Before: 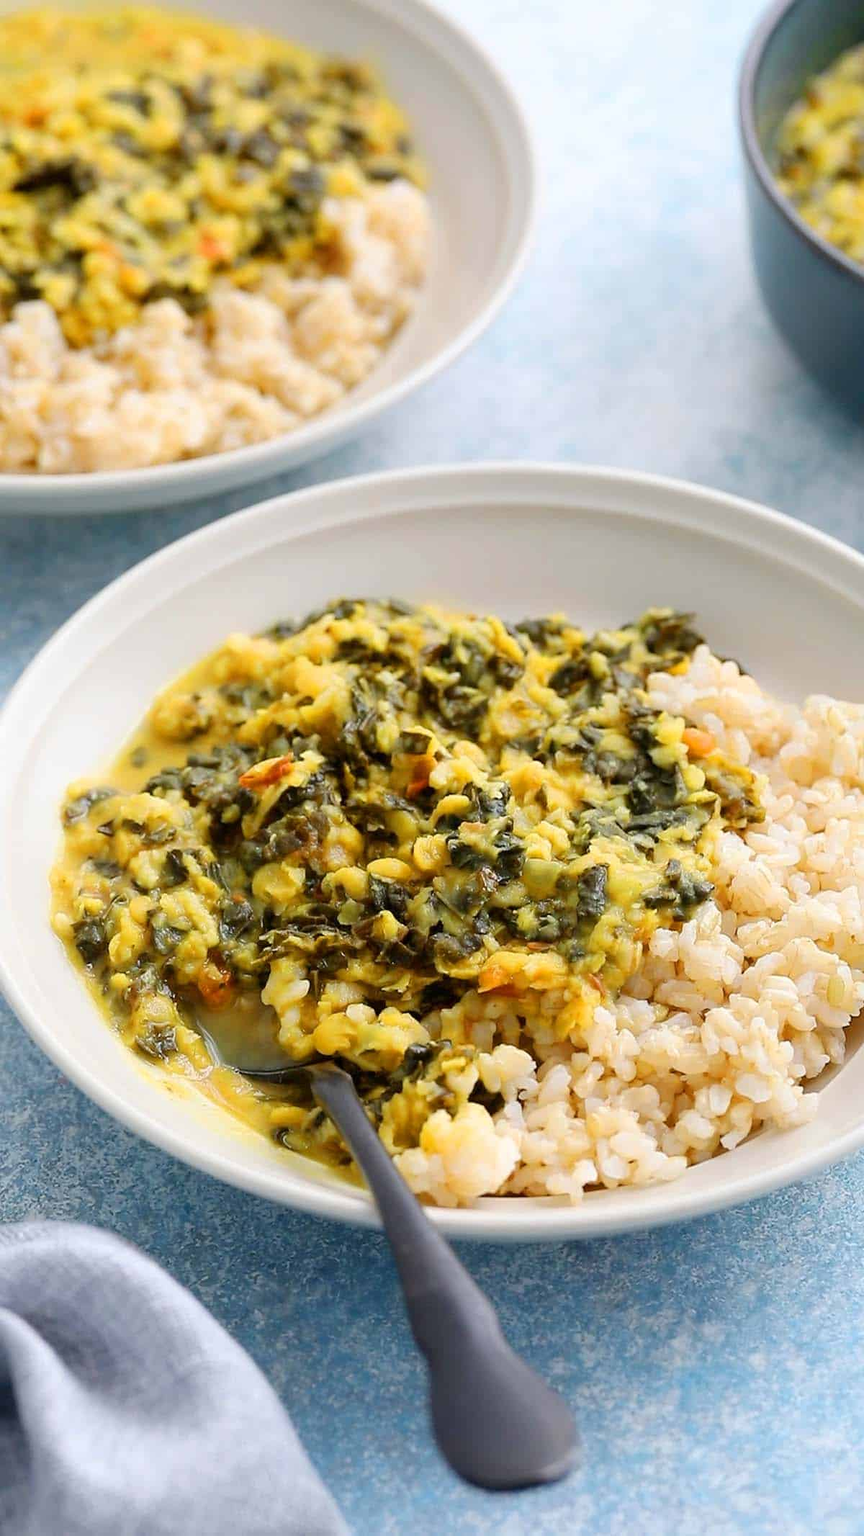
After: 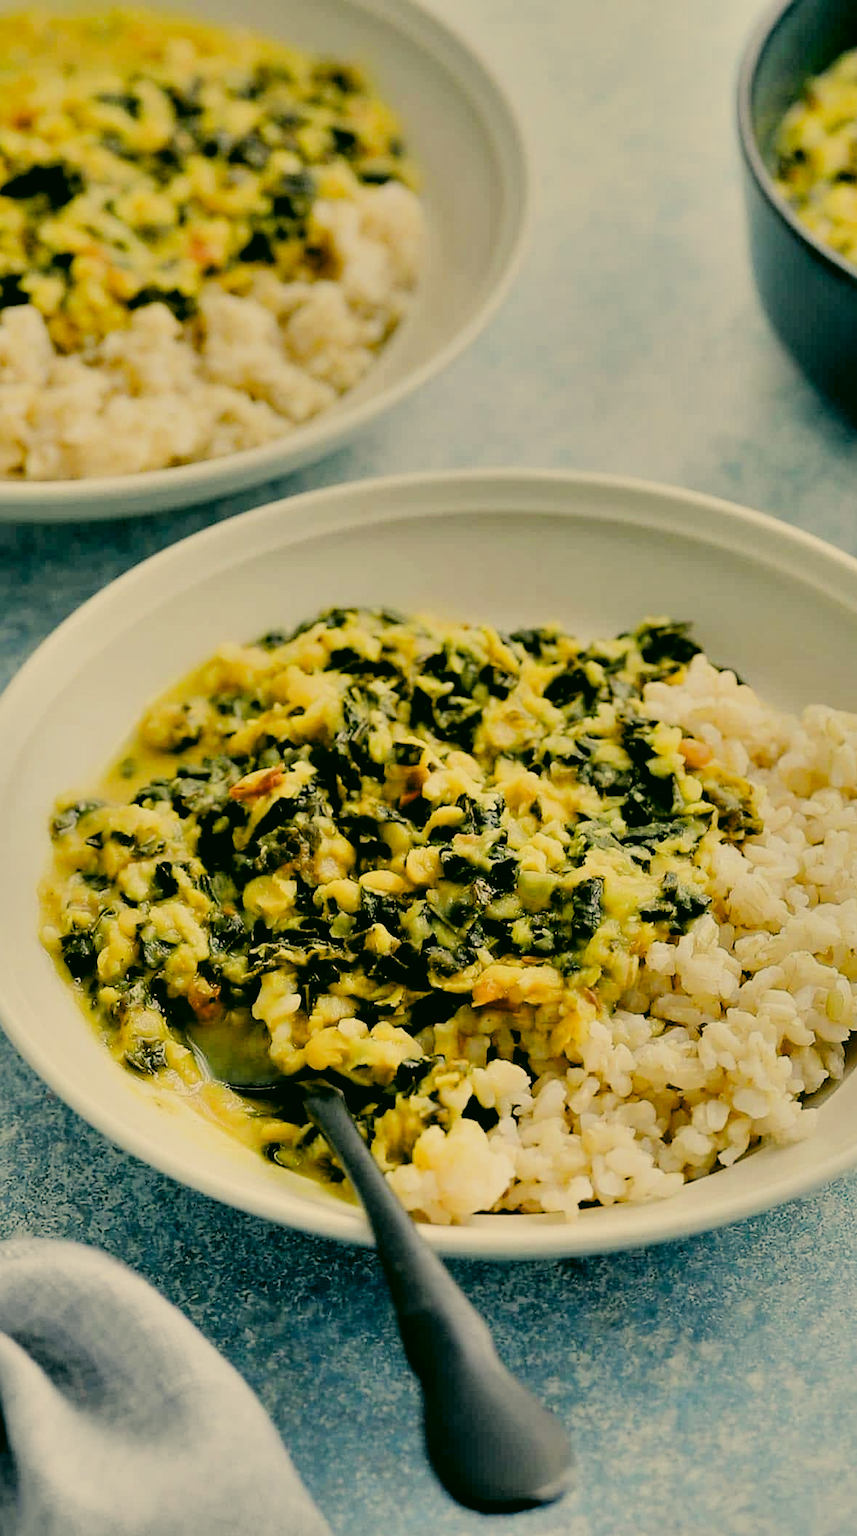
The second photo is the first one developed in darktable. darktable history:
color correction: highlights a* 4.84, highlights b* 24.51, shadows a* -15.66, shadows b* 3.7
crop and rotate: left 1.578%, right 0.56%, bottom 1.395%
filmic rgb: black relative exposure -6.17 EV, white relative exposure 6.94 EV, hardness 2.24, iterations of high-quality reconstruction 0
shadows and highlights: soften with gaussian
contrast equalizer: octaves 7, y [[0.609, 0.611, 0.615, 0.613, 0.607, 0.603], [0.504, 0.498, 0.496, 0.499, 0.506, 0.516], [0 ×6], [0 ×6], [0 ×6]]
